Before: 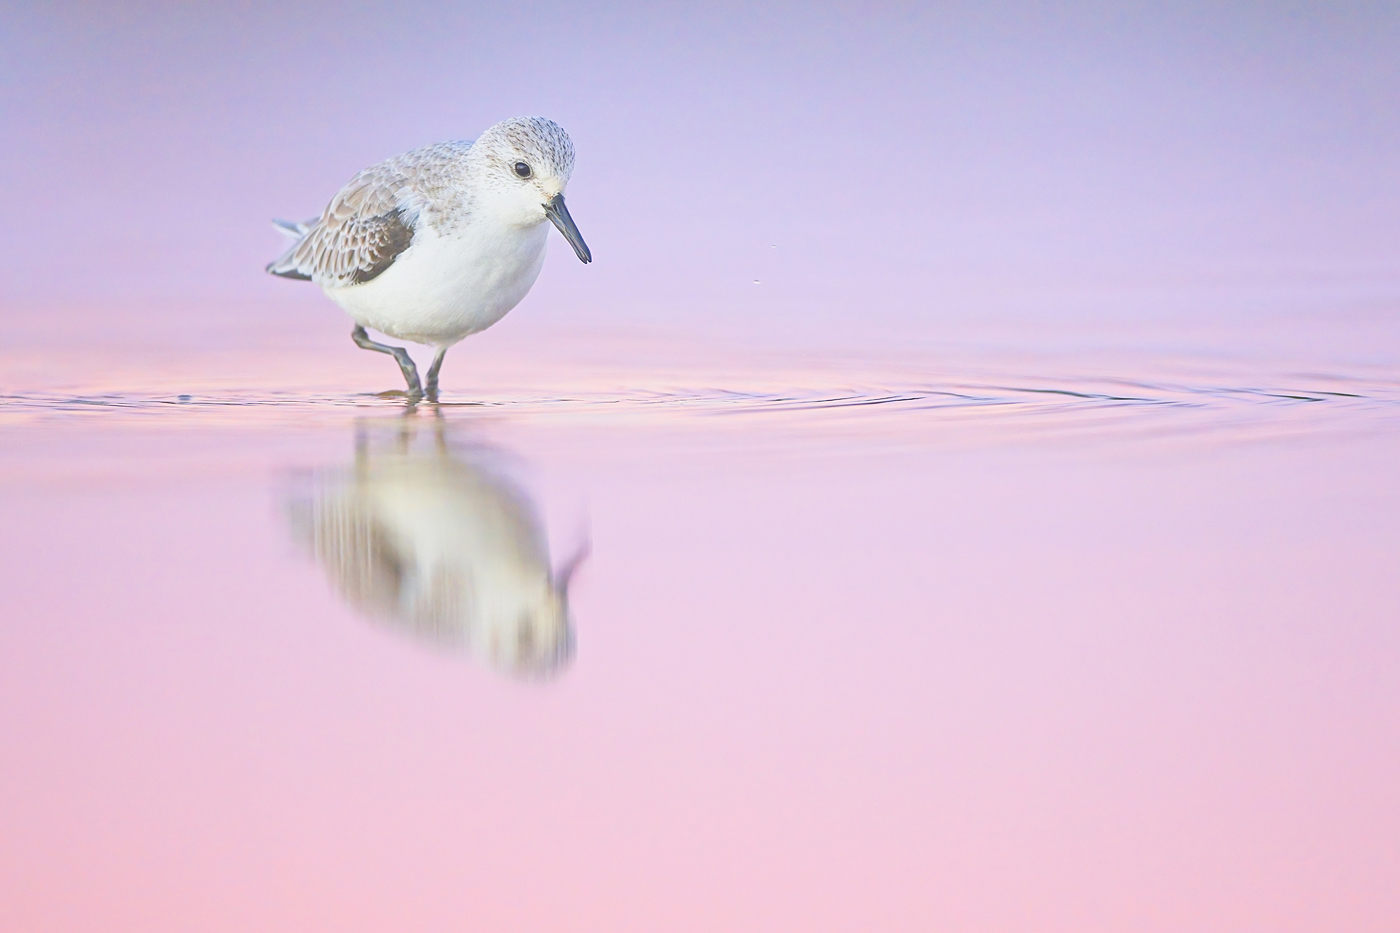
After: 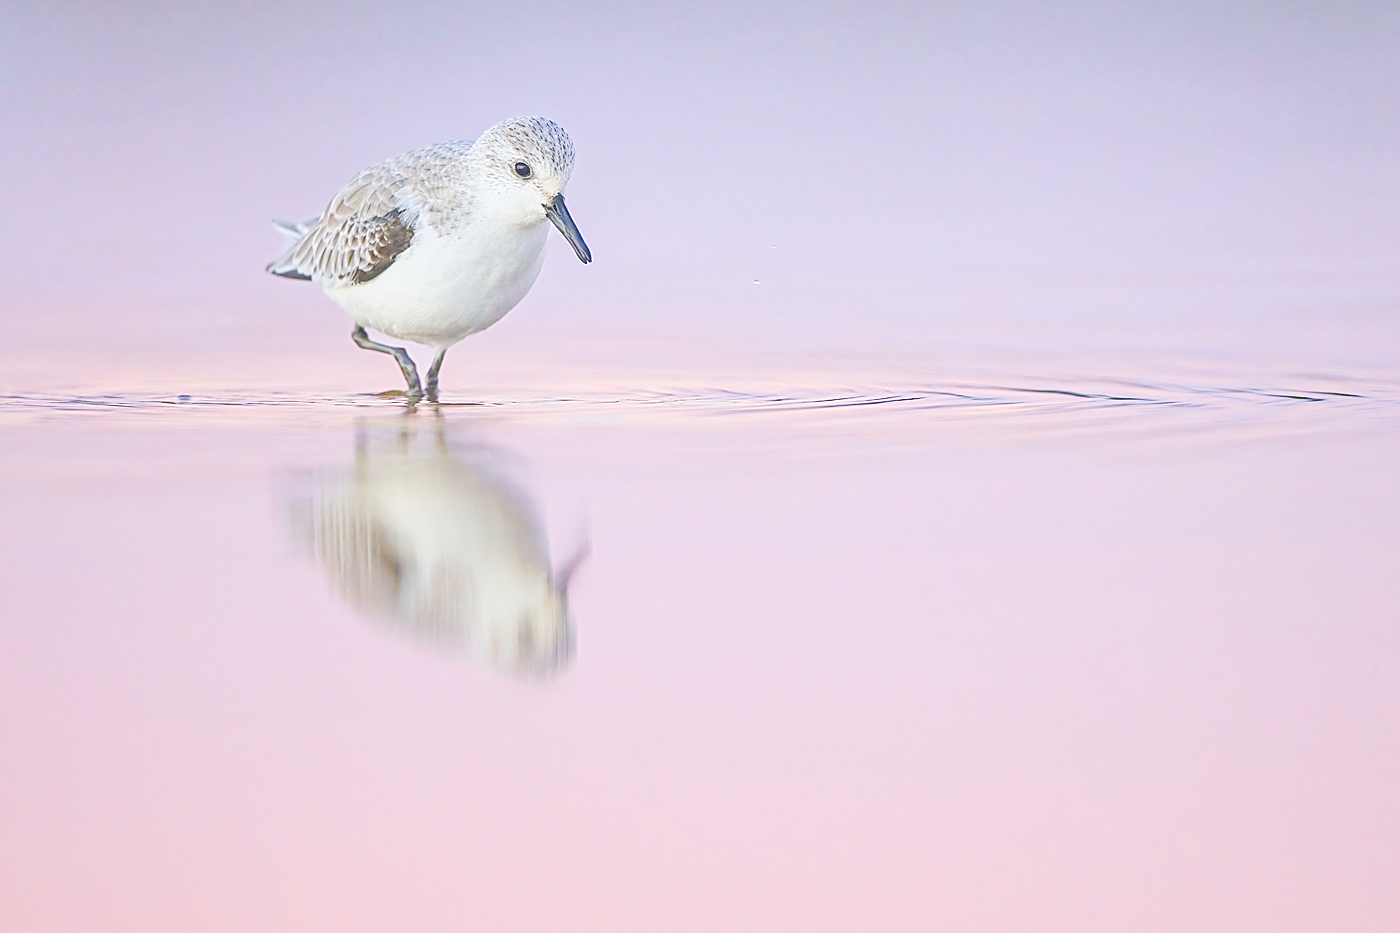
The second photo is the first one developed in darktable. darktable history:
tone curve: curves: ch0 [(0, 0) (0.003, 0.019) (0.011, 0.022) (0.025, 0.029) (0.044, 0.041) (0.069, 0.06) (0.1, 0.09) (0.136, 0.123) (0.177, 0.163) (0.224, 0.206) (0.277, 0.268) (0.335, 0.35) (0.399, 0.436) (0.468, 0.526) (0.543, 0.624) (0.623, 0.713) (0.709, 0.779) (0.801, 0.845) (0.898, 0.912) (1, 1)], preserve colors none
local contrast: on, module defaults
sharpen: on, module defaults
